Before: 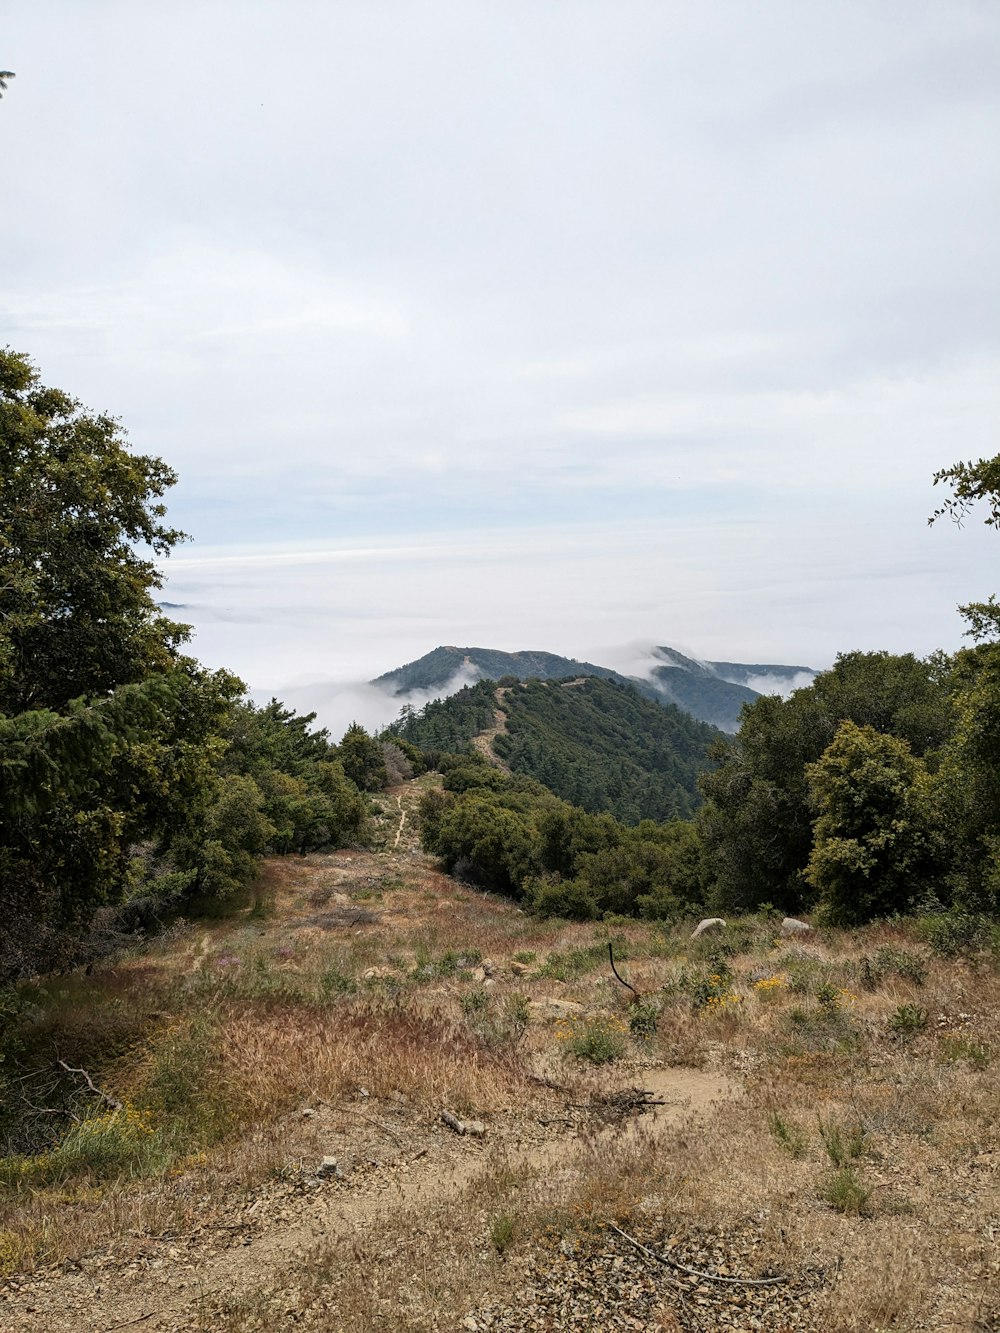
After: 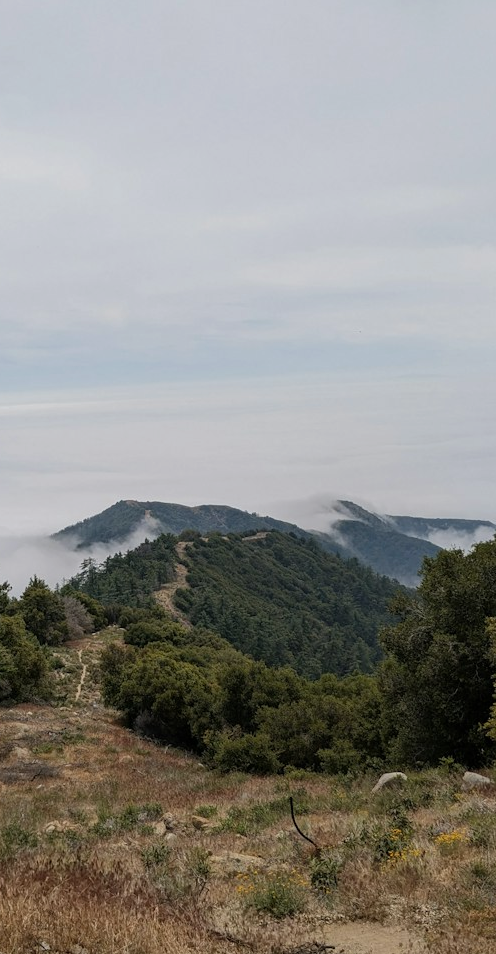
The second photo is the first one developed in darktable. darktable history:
exposure: exposure -0.542 EV, compensate exposure bias true, compensate highlight preservation false
crop: left 31.979%, top 11.001%, right 18.416%, bottom 17.363%
